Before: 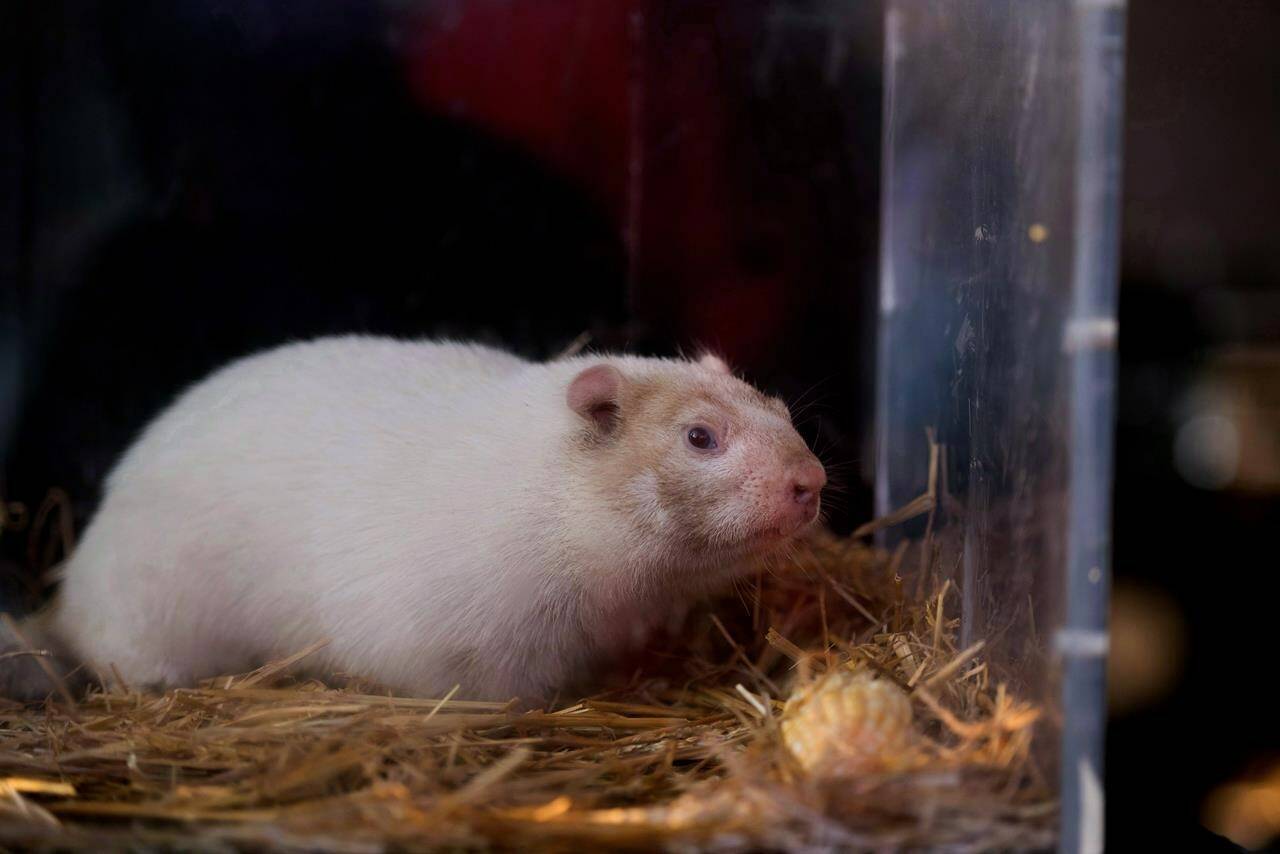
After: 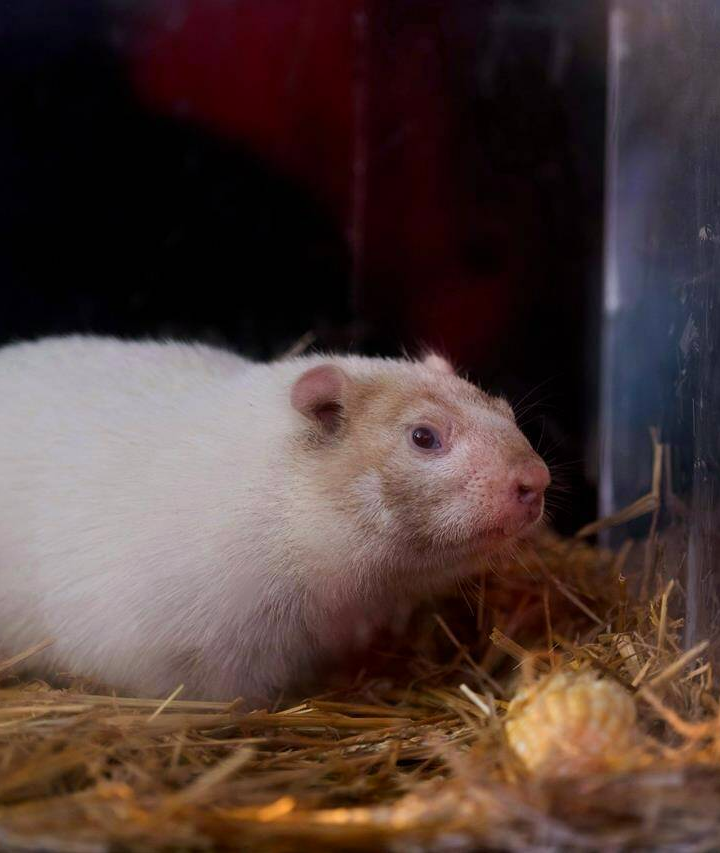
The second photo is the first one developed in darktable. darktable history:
crop: left 21.628%, right 22.1%, bottom 0.015%
contrast brightness saturation: contrast 0.04, saturation 0.074
